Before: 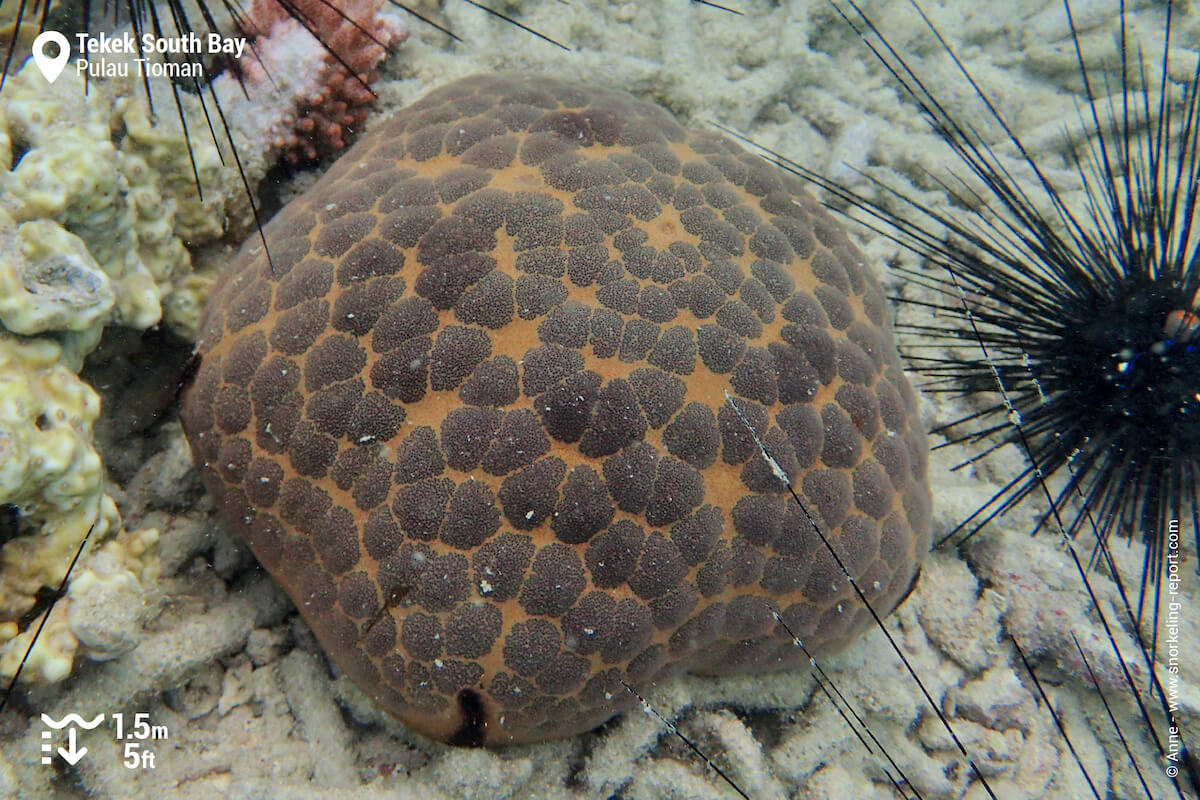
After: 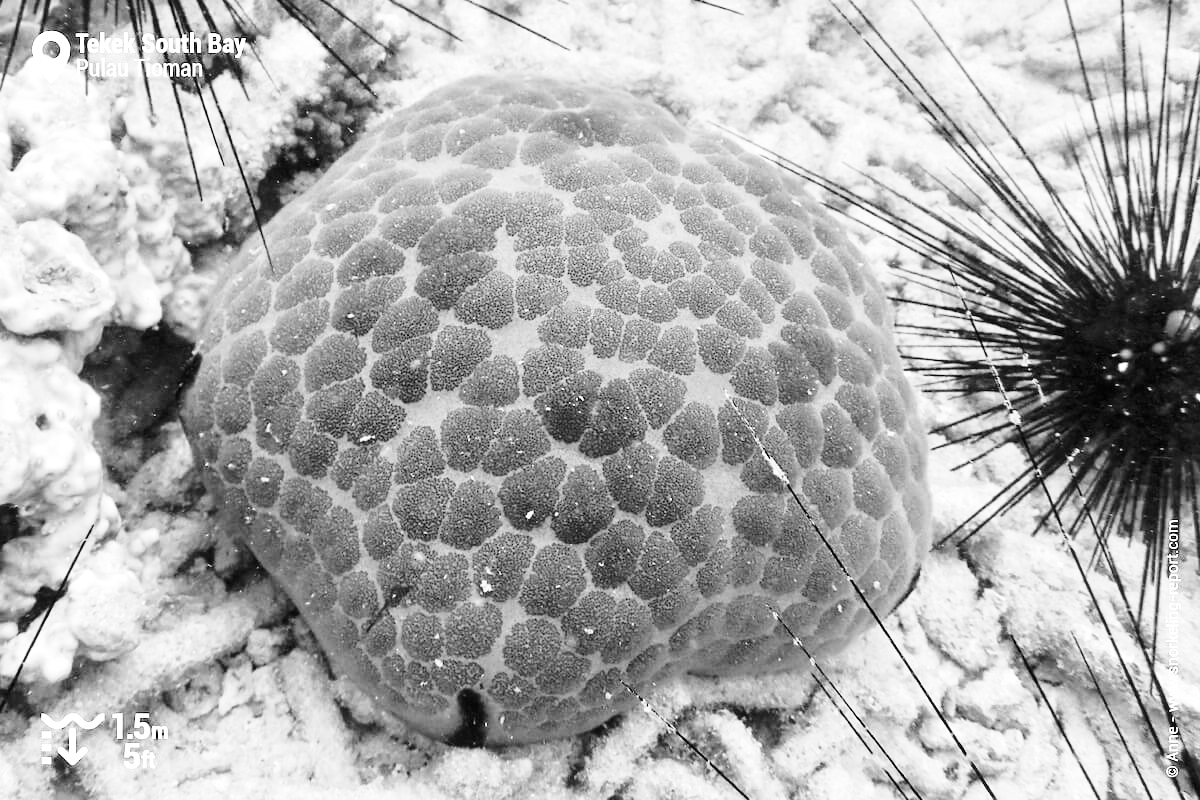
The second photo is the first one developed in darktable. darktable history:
exposure: black level correction 0, exposure 0.7 EV, compensate exposure bias true, compensate highlight preservation false
monochrome: size 3.1
base curve: curves: ch0 [(0, 0) (0.028, 0.03) (0.121, 0.232) (0.46, 0.748) (0.859, 0.968) (1, 1)], preserve colors none
